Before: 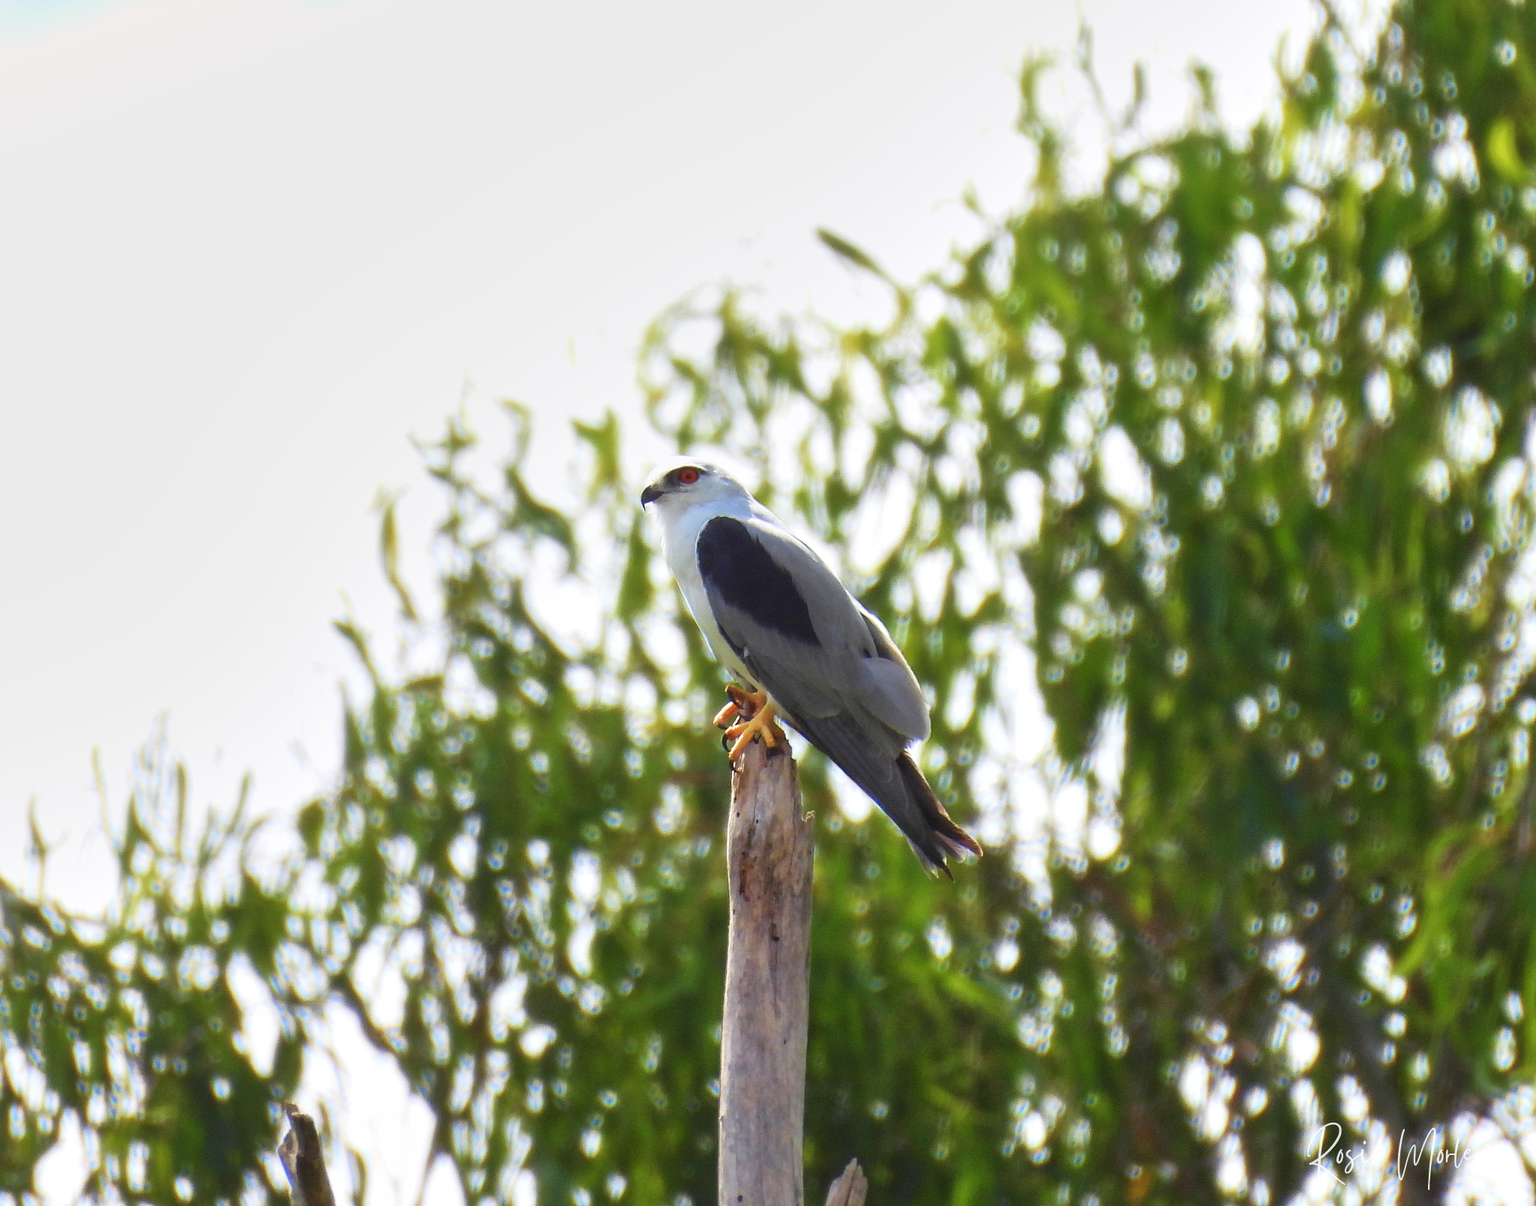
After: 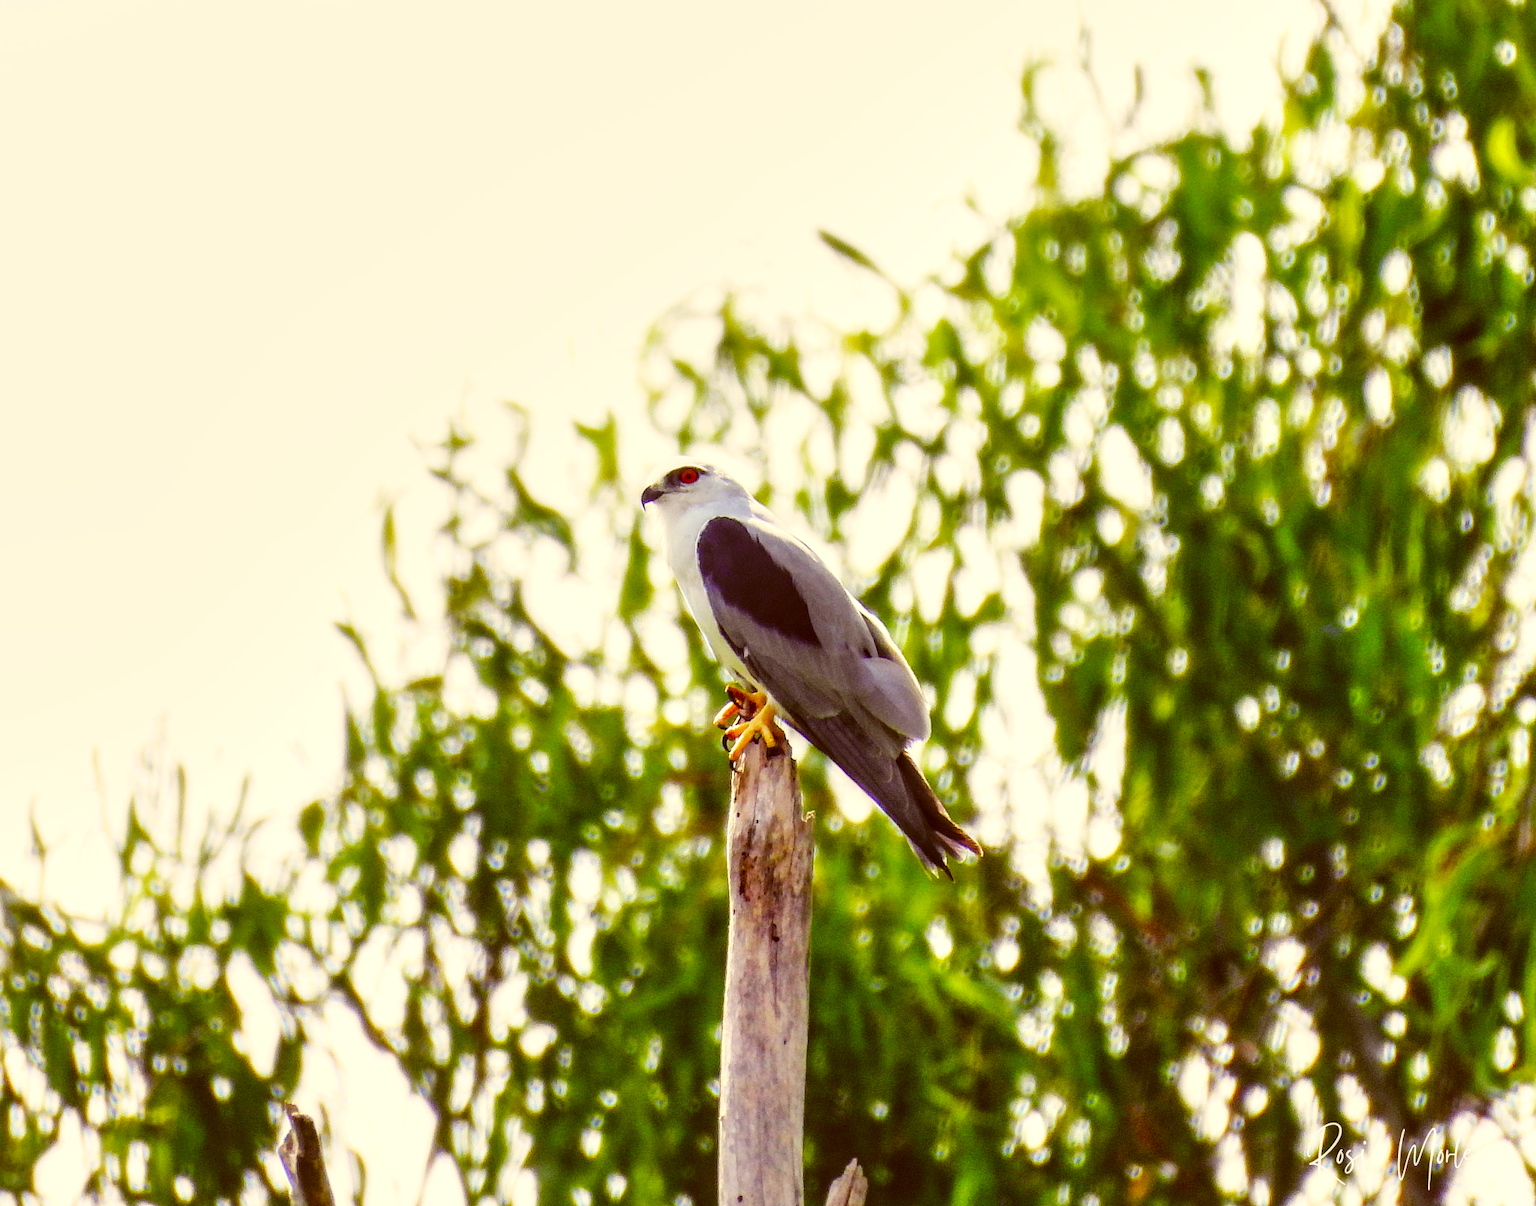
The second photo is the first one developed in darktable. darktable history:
local contrast: detail 130%
base curve: curves: ch0 [(0, 0) (0.036, 0.025) (0.121, 0.166) (0.206, 0.329) (0.605, 0.79) (1, 1)], preserve colors none
white balance: red 0.948, green 1.02, blue 1.176
color correction: highlights a* 1.12, highlights b* 24.26, shadows a* 15.58, shadows b* 24.26
